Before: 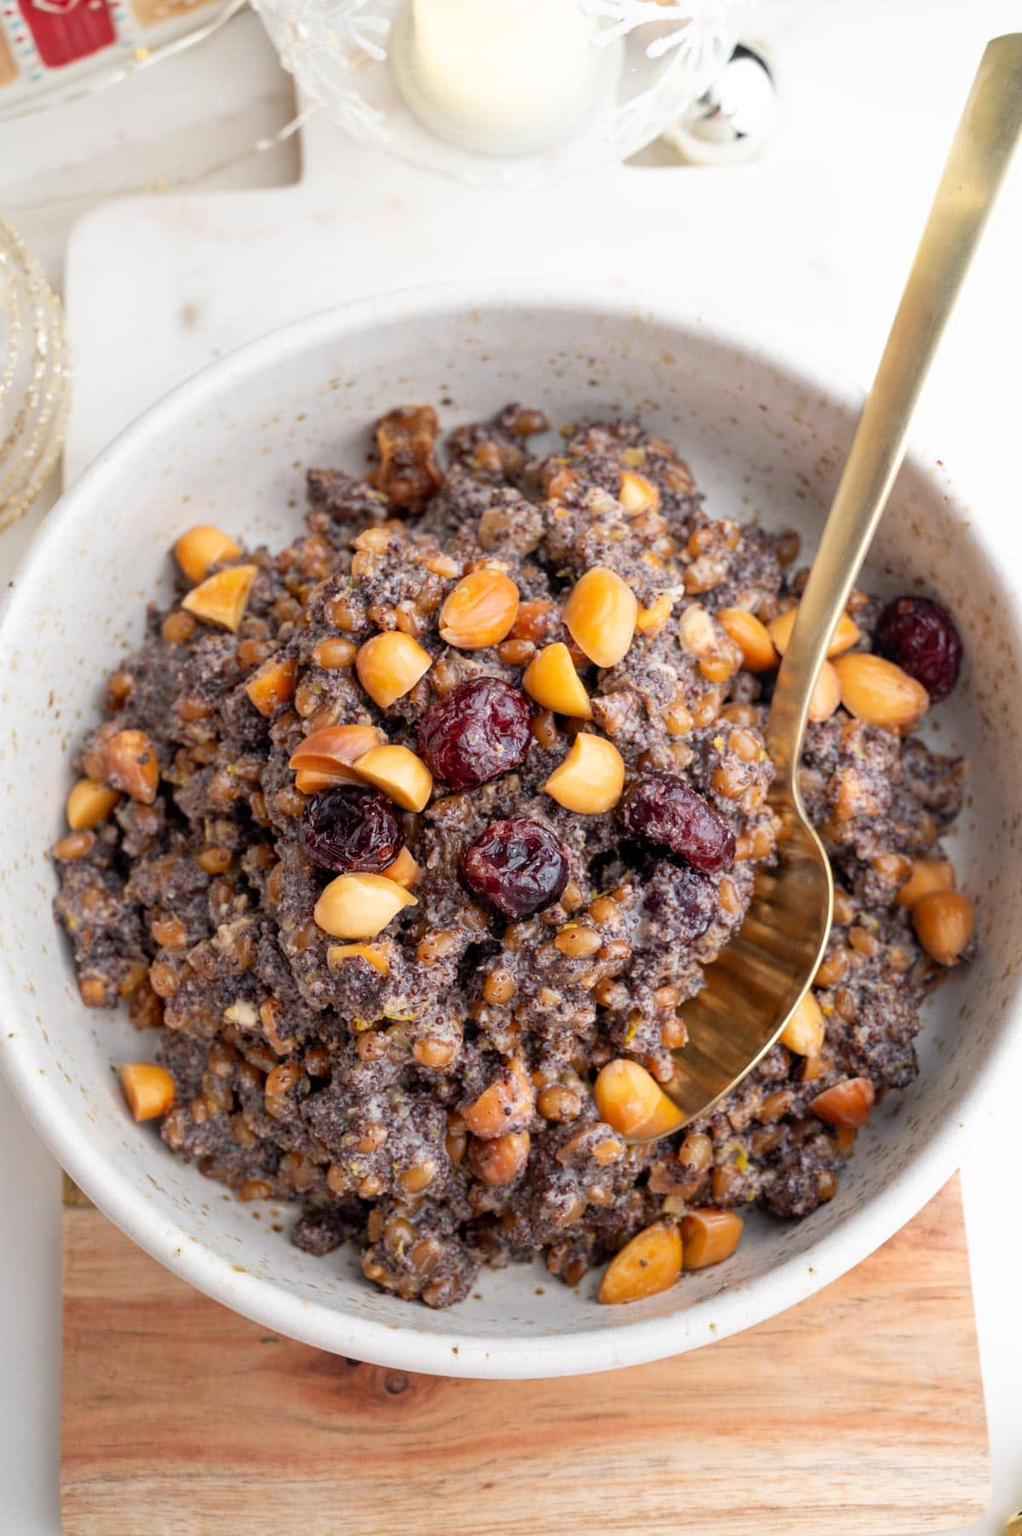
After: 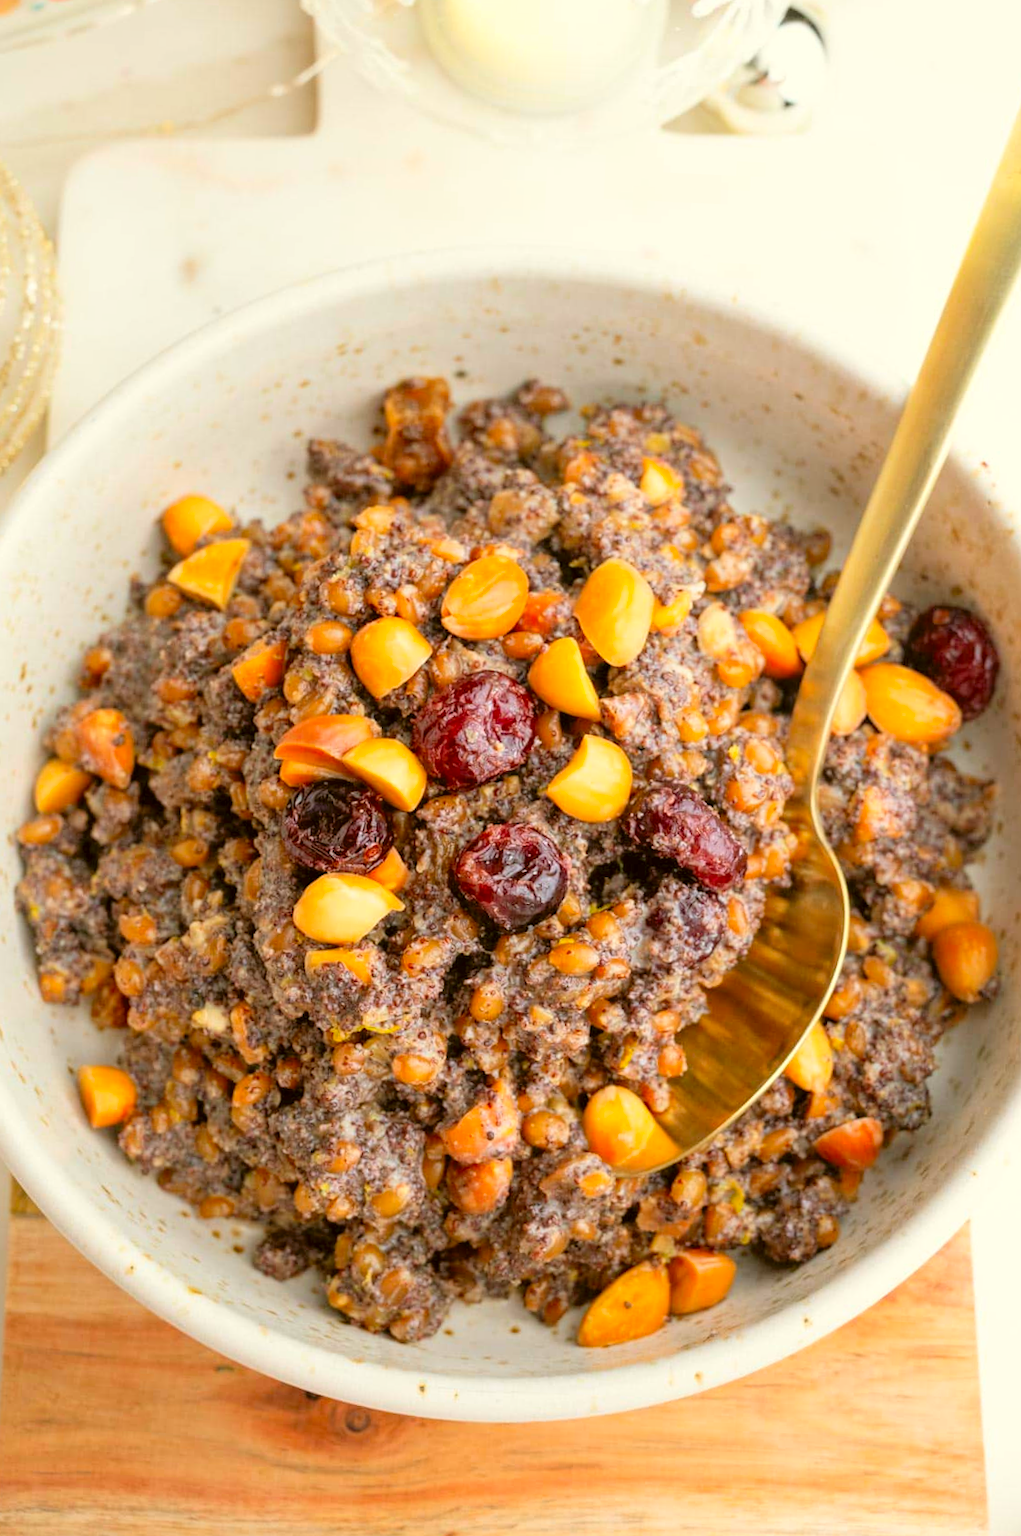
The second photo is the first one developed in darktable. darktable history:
crop and rotate: angle -2.71°
contrast brightness saturation: contrast 0.066, brightness 0.179, saturation 0.413
color correction: highlights a* -1.45, highlights b* 10.16, shadows a* 0.627, shadows b* 19.43
